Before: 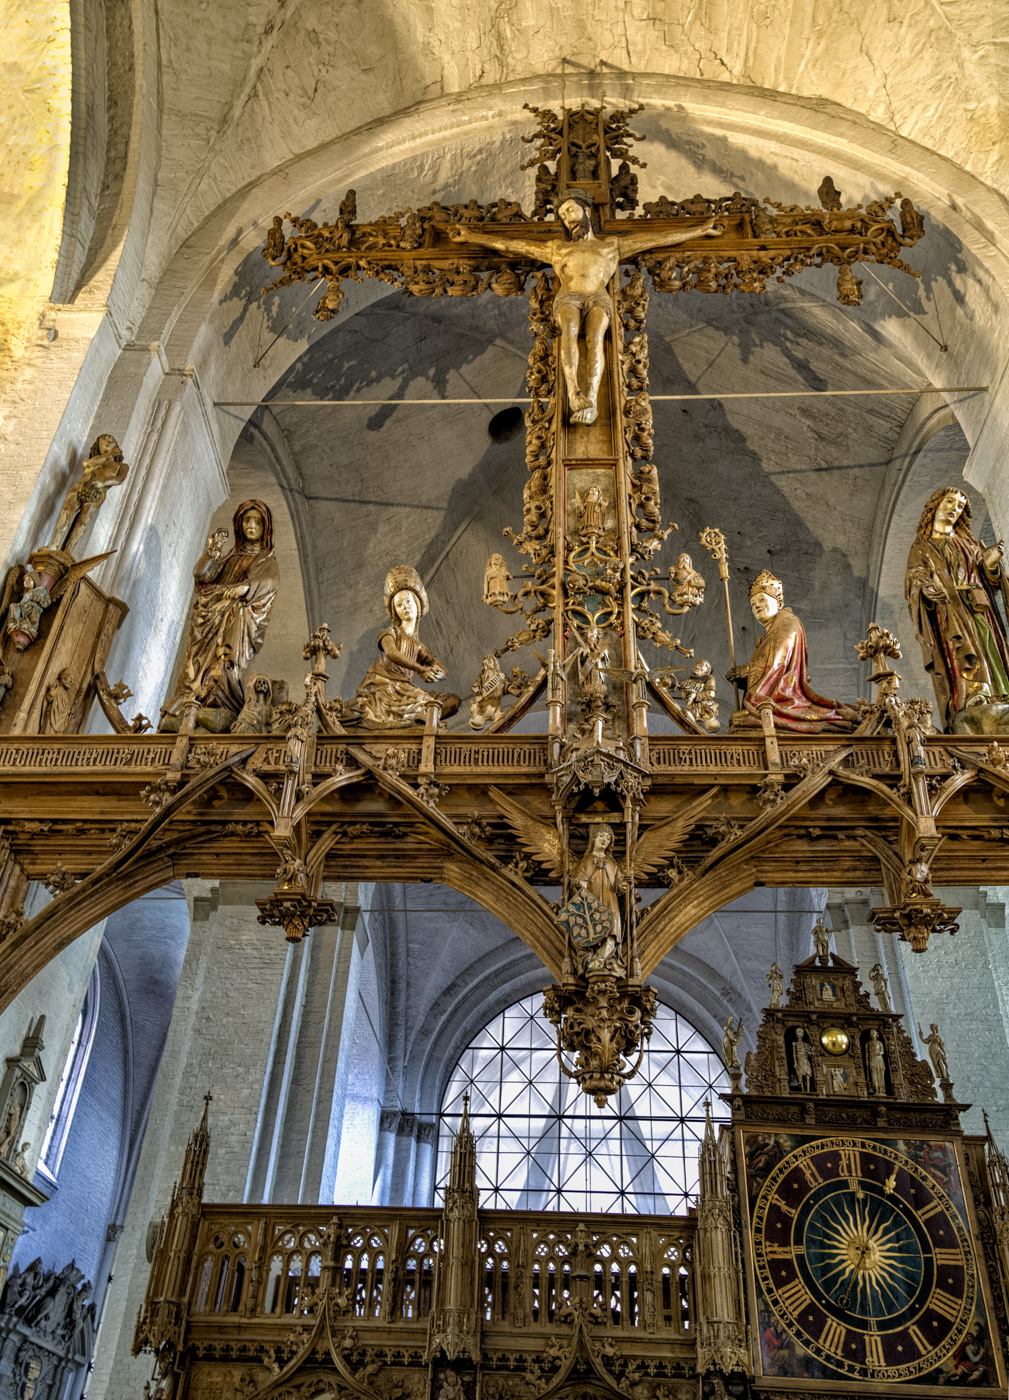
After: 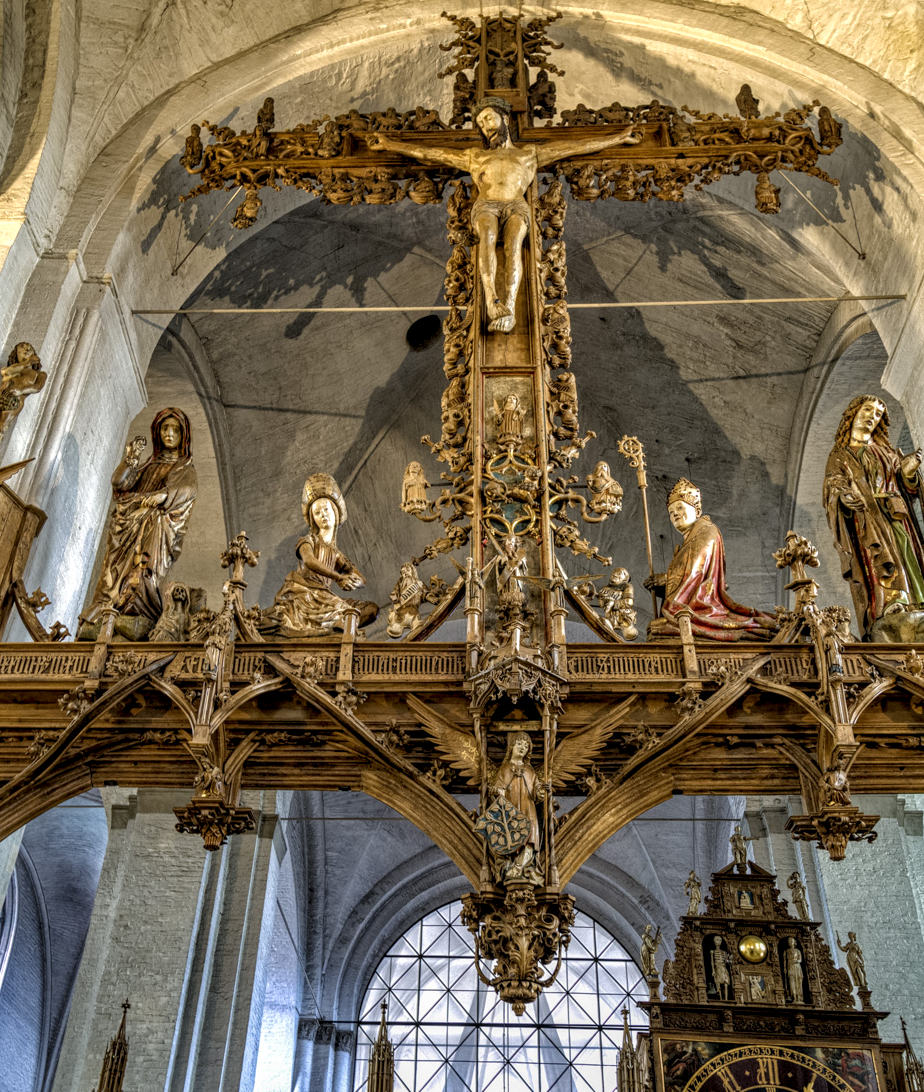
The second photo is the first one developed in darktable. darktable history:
local contrast: detail 130%
crop: left 8.155%, top 6.611%, bottom 15.385%
